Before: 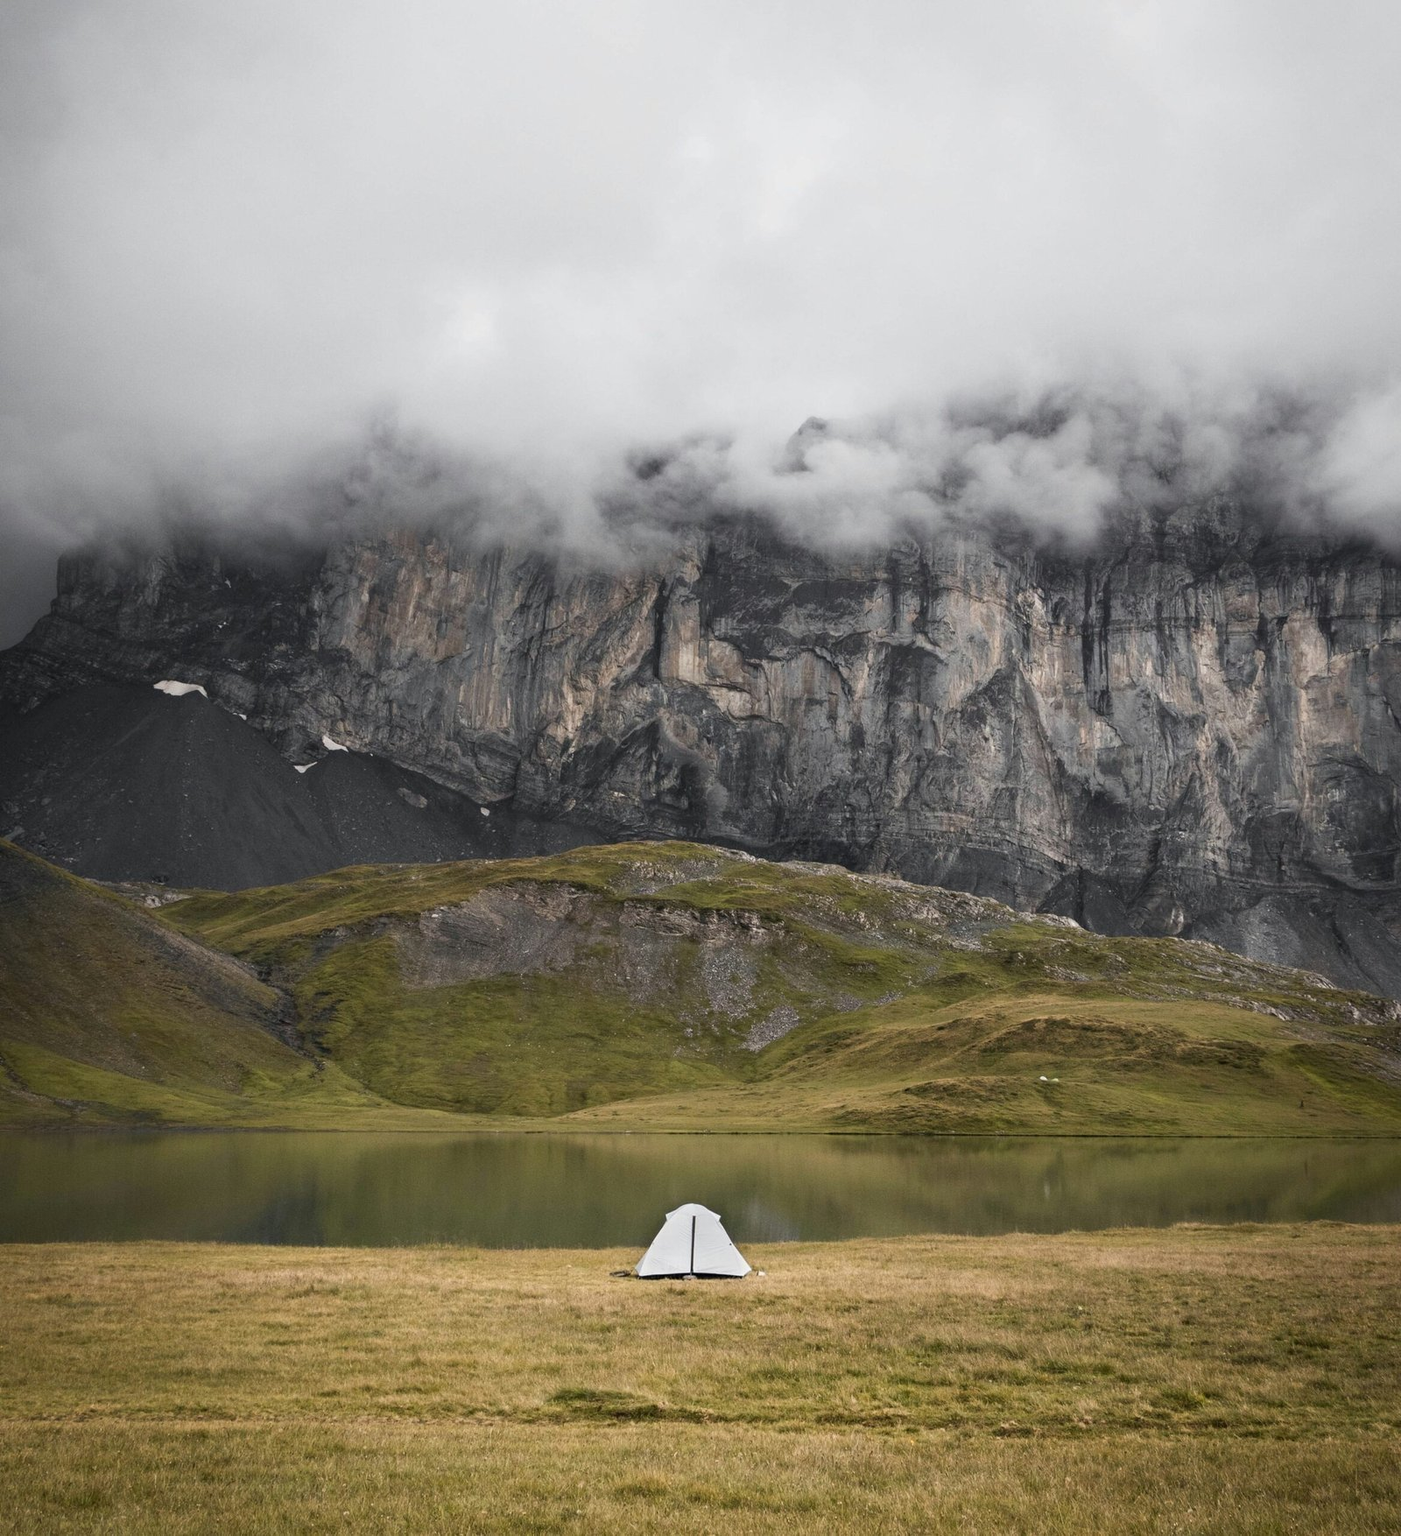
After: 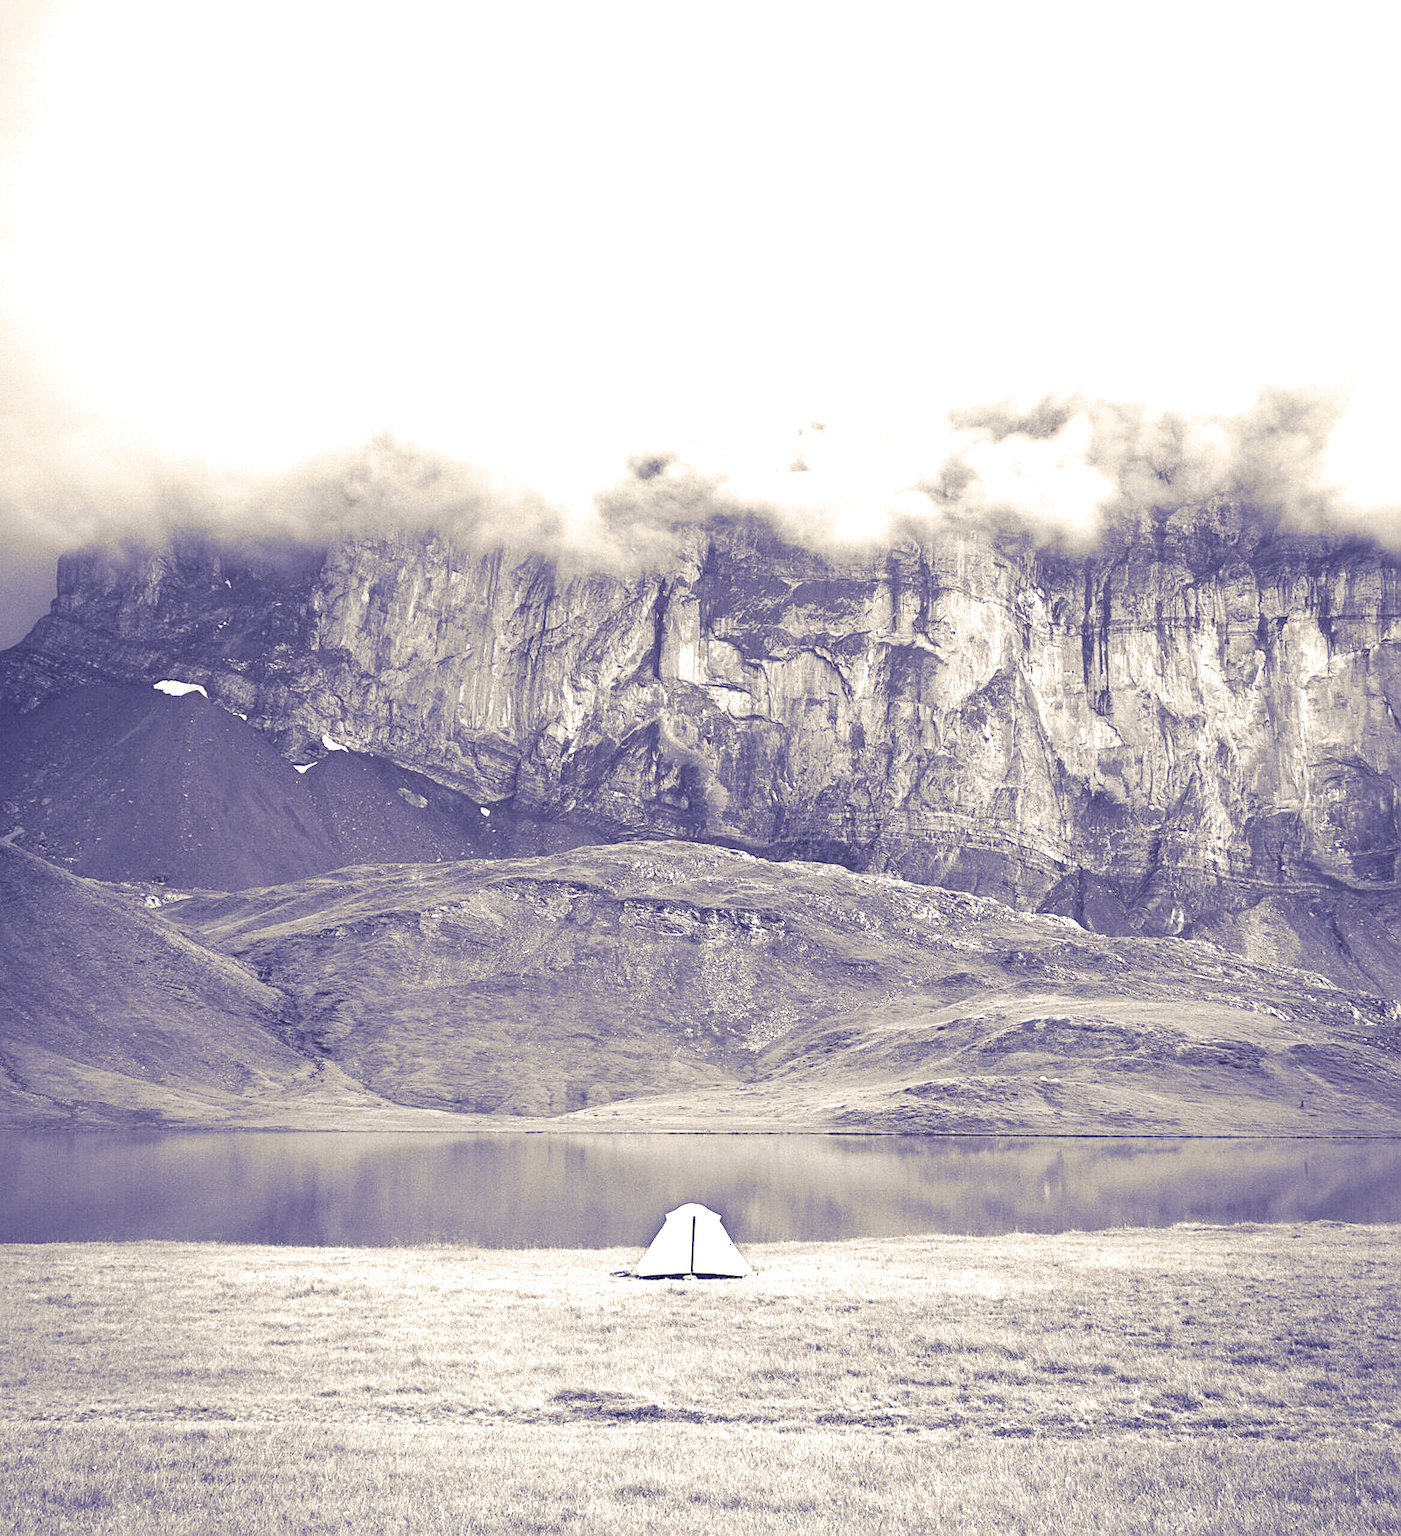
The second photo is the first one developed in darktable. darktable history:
sharpen: on, module defaults
colorize: hue 34.49°, saturation 35.33%, source mix 100%, lightness 55%, version 1
split-toning: shadows › hue 242.67°, shadows › saturation 0.733, highlights › hue 45.33°, highlights › saturation 0.667, balance -53.304, compress 21.15%
exposure: black level correction 0.004, exposure 0.014 EV, compensate highlight preservation false
